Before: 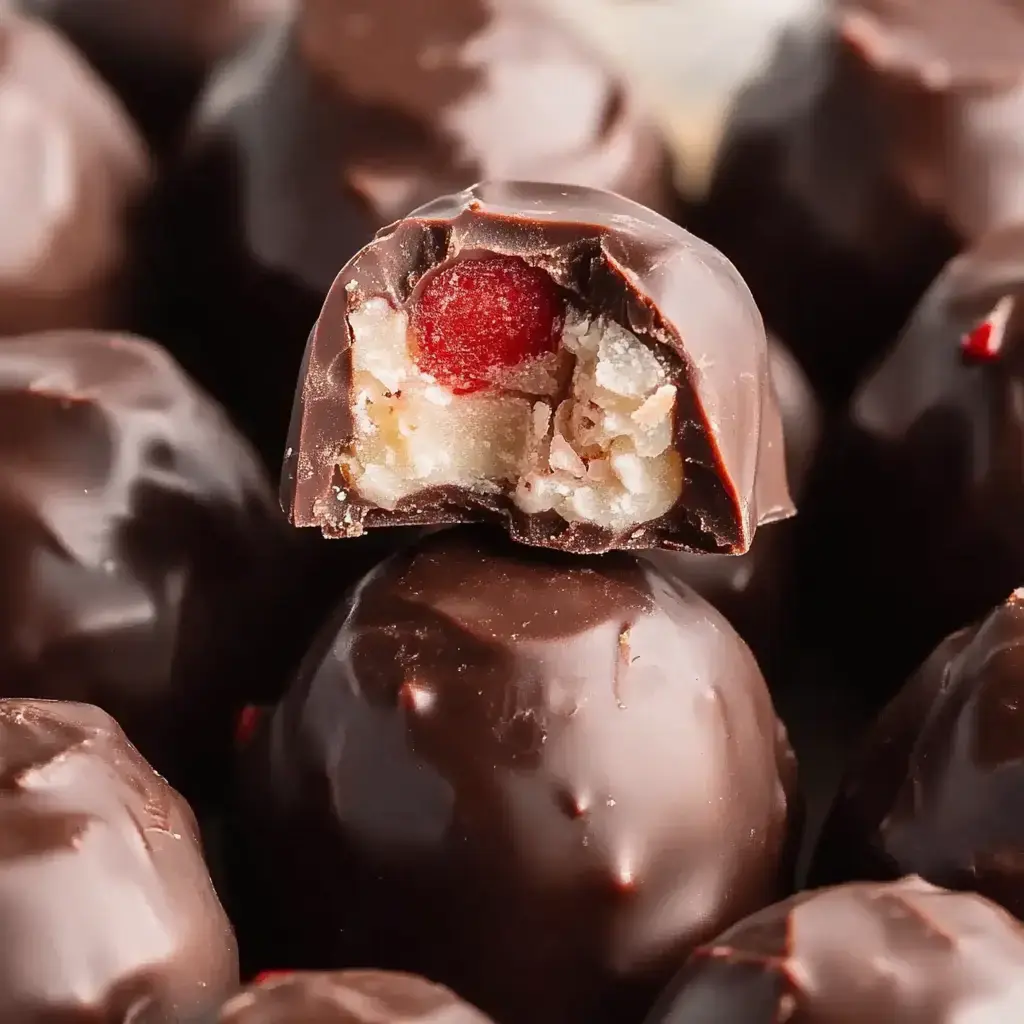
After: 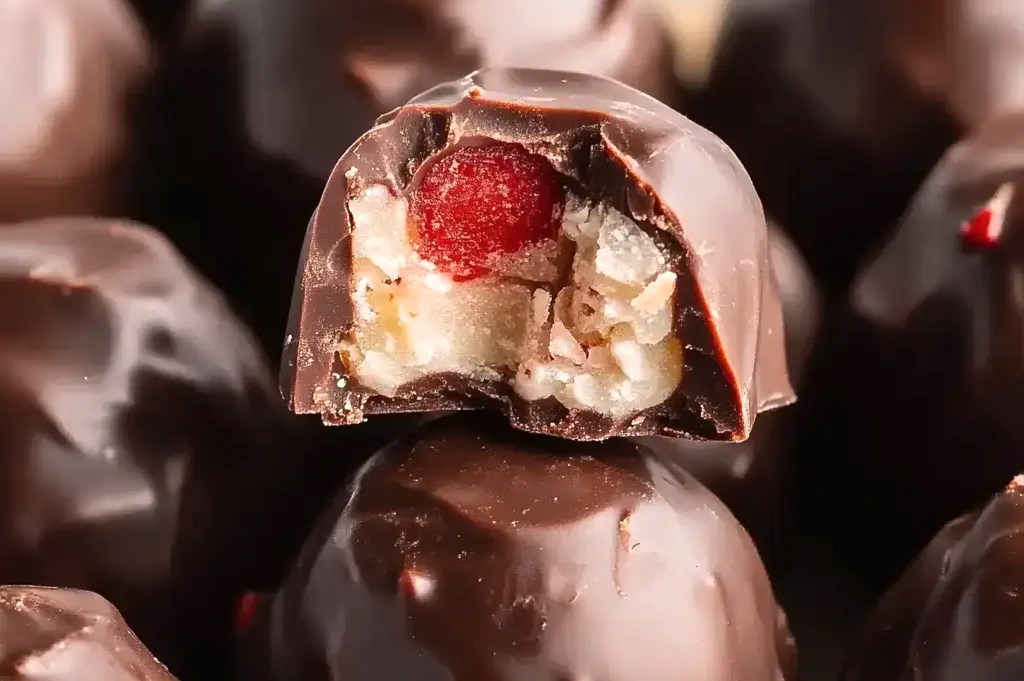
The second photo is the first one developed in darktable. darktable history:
crop: top 11.132%, bottom 22.291%
color balance rgb: shadows lift › chroma 1.017%, shadows lift › hue 216.68°, perceptual saturation grading › global saturation -0.022%, perceptual brilliance grading › global brilliance 4.165%, global vibrance 20%
